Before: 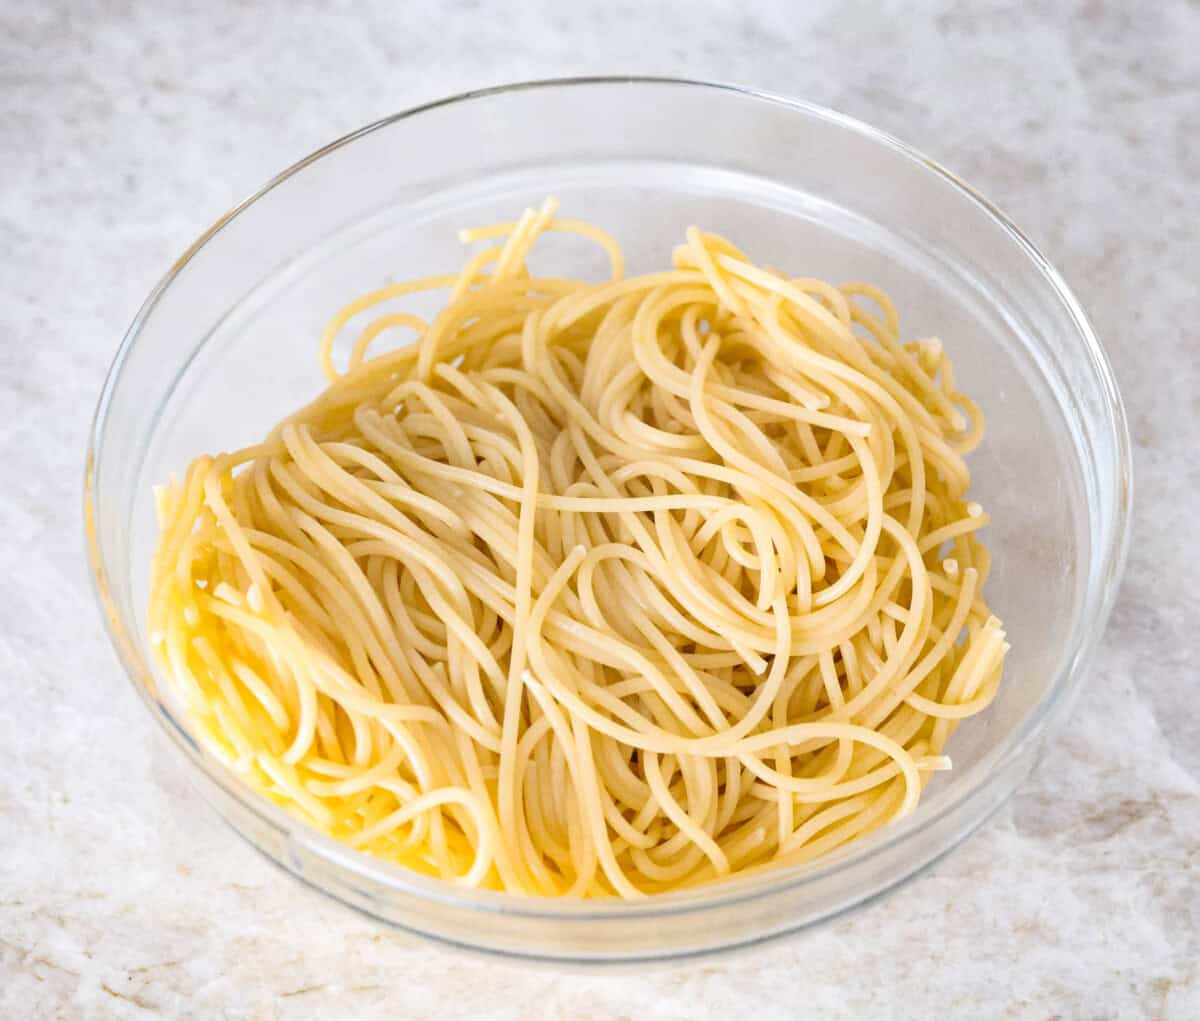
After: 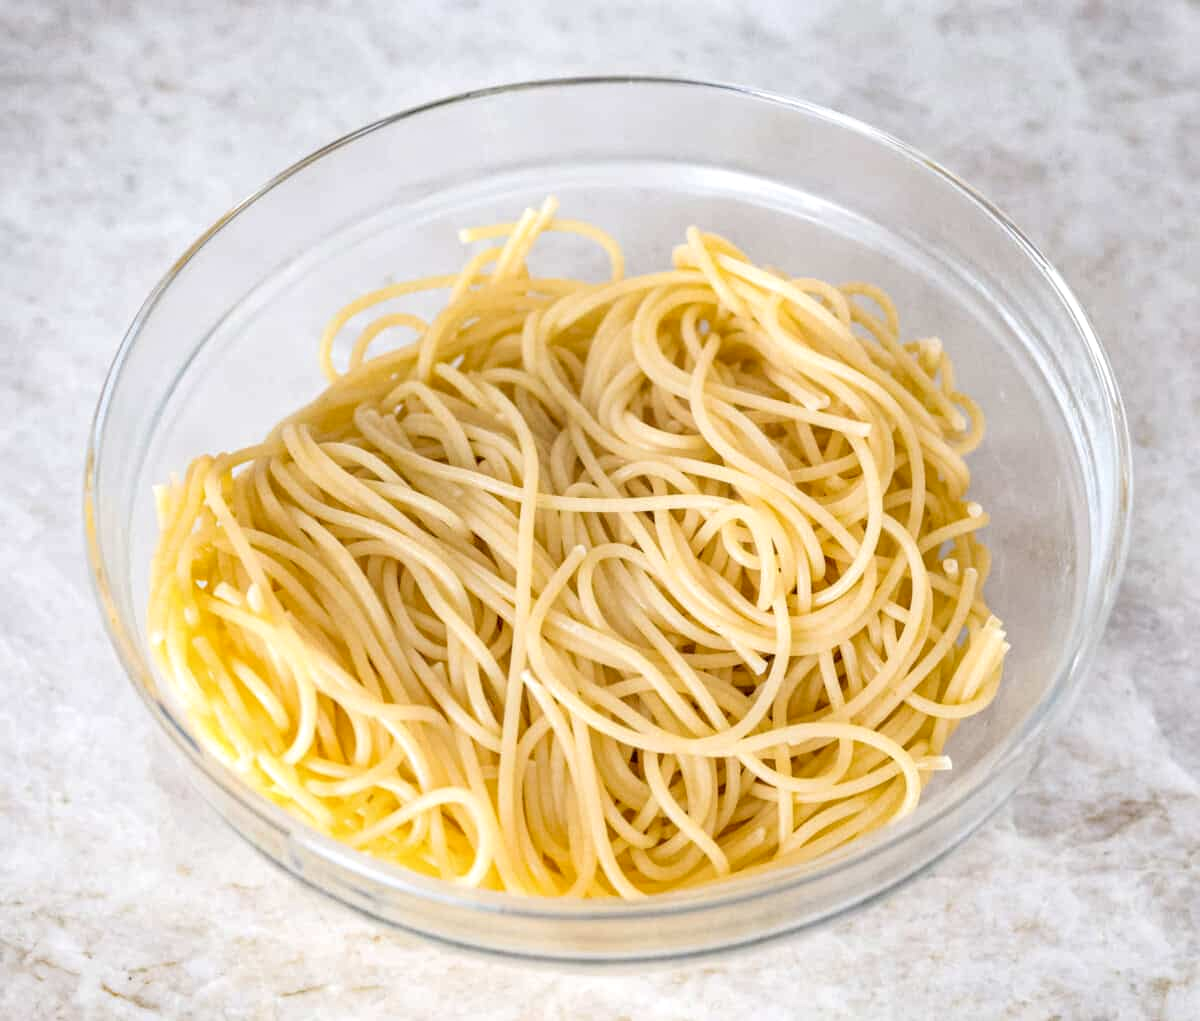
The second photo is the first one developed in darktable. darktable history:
sharpen: radius 5.328, amount 0.315, threshold 26.735
local contrast: on, module defaults
